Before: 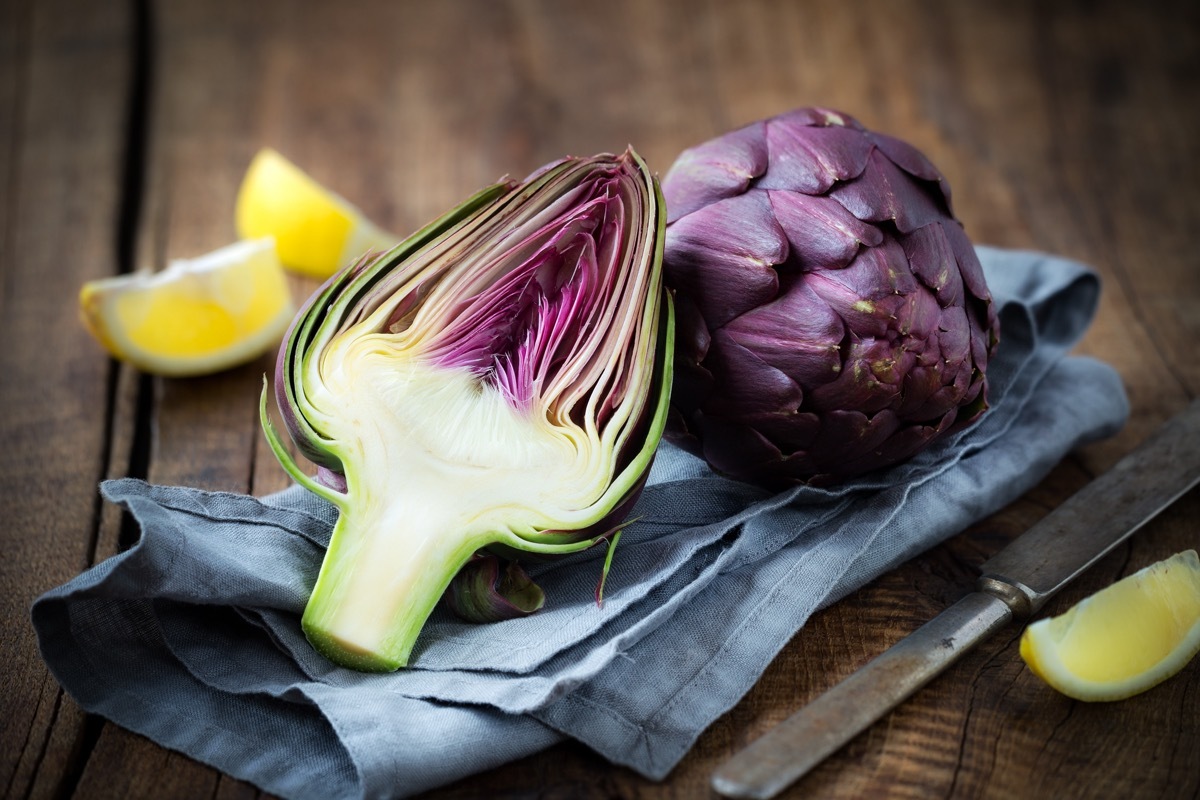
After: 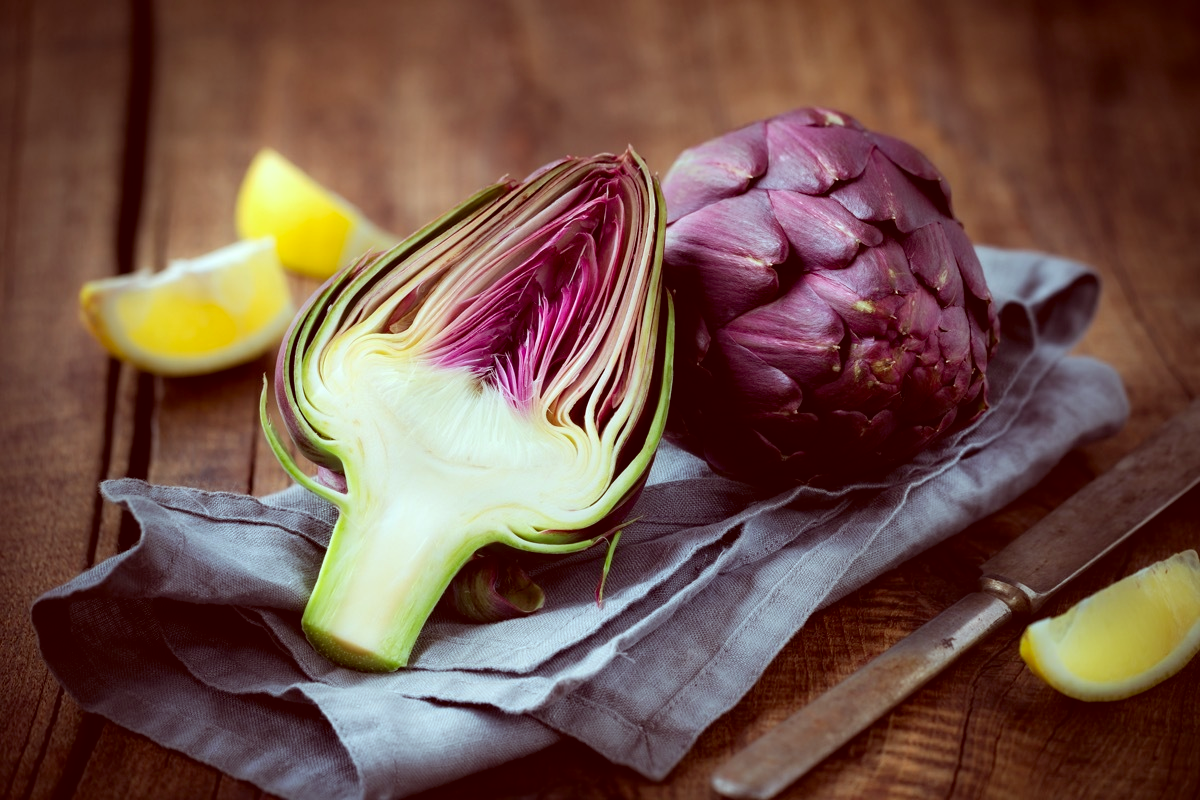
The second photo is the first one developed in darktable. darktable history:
color correction: highlights a* -7.26, highlights b* -0.156, shadows a* 20.2, shadows b* 11.76
